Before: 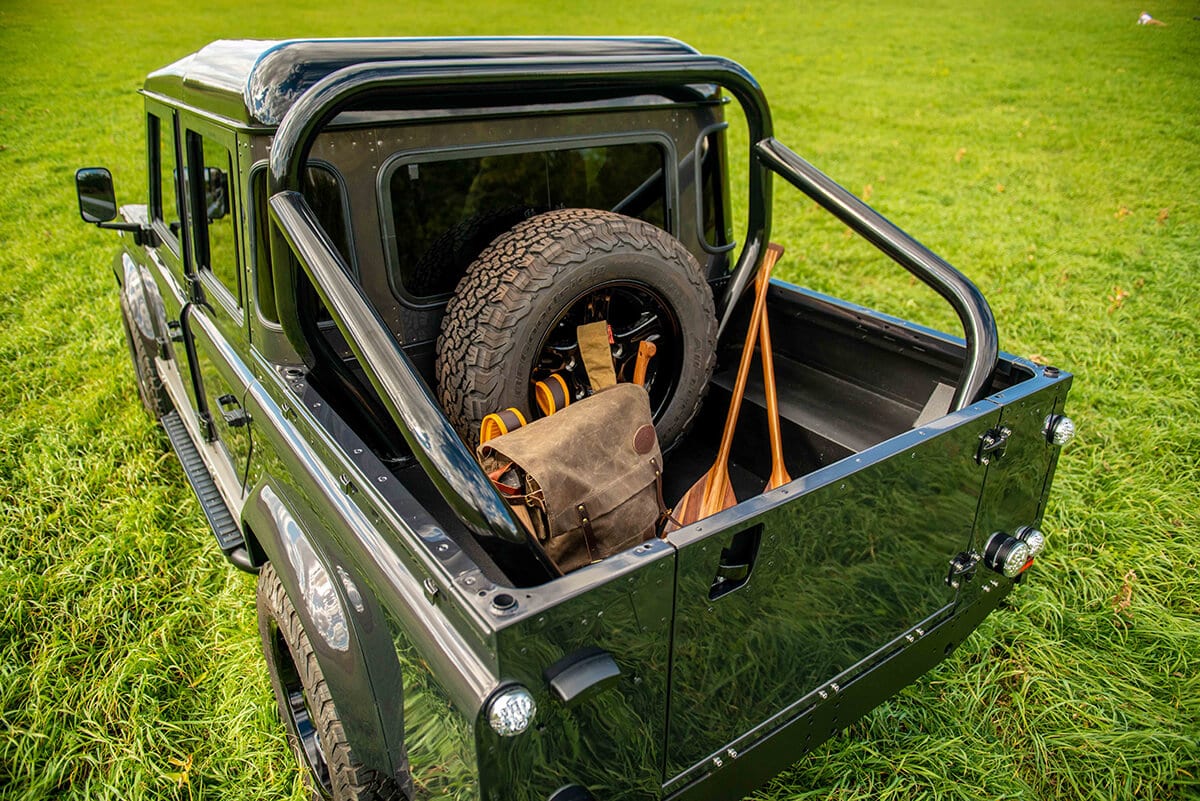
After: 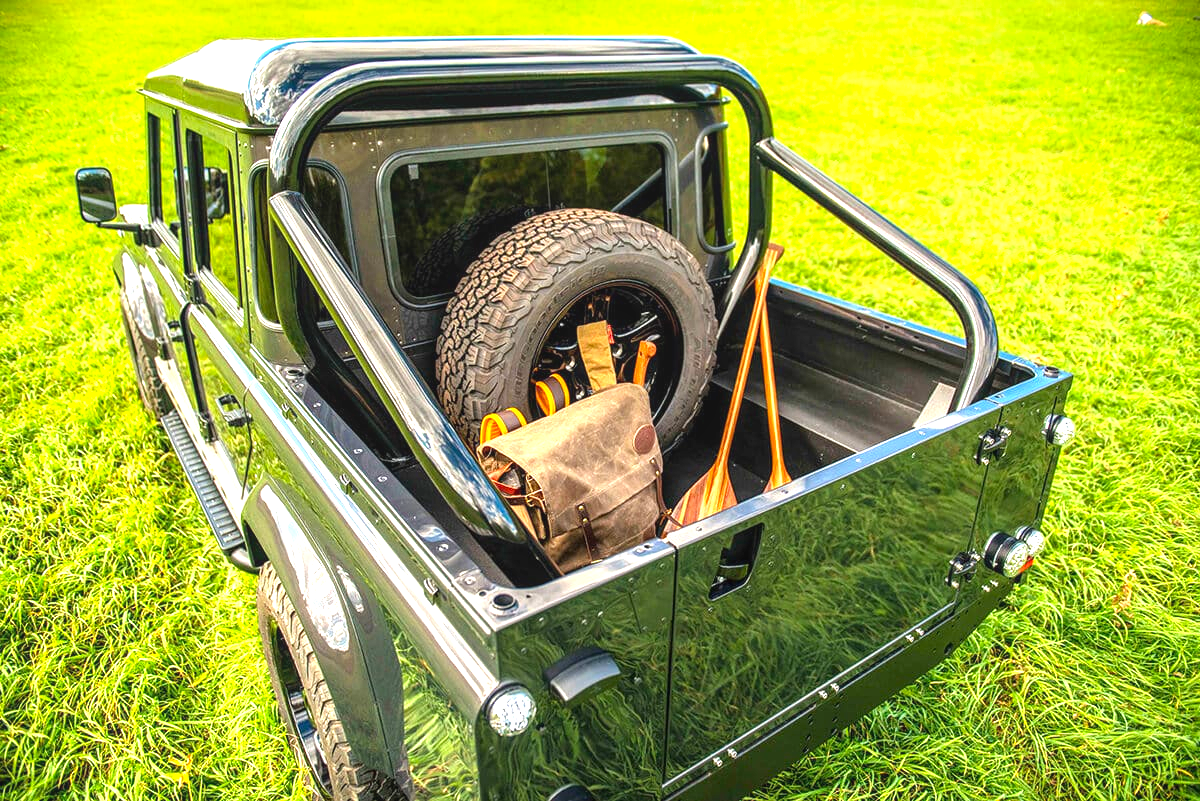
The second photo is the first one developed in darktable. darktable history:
local contrast: detail 110%
exposure: black level correction 0, exposure 1.379 EV, compensate exposure bias true, compensate highlight preservation false
color calibration: illuminant same as pipeline (D50), x 0.346, y 0.359, temperature 5002.42 K
contrast brightness saturation: saturation 0.1
